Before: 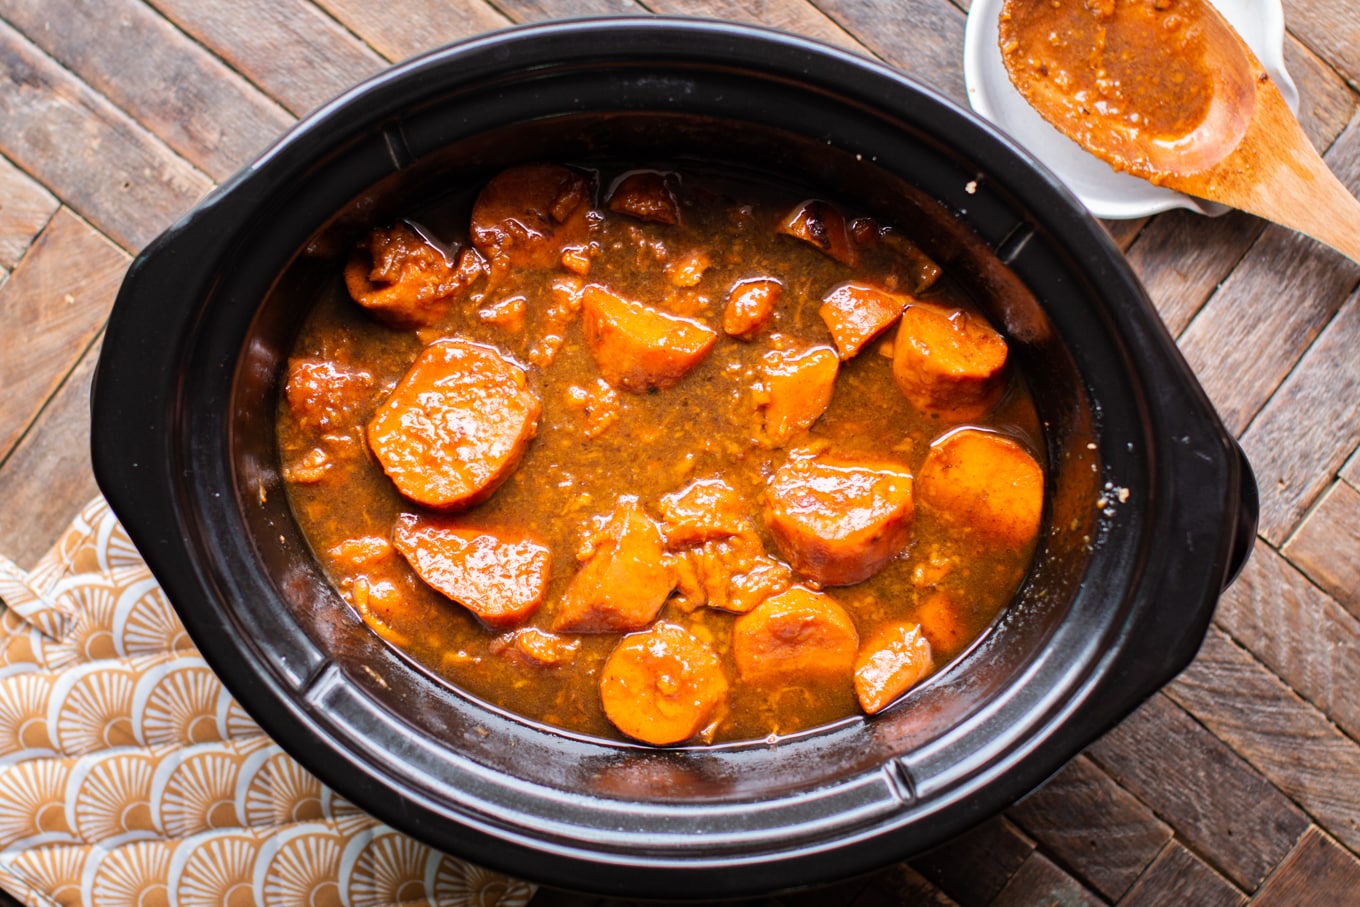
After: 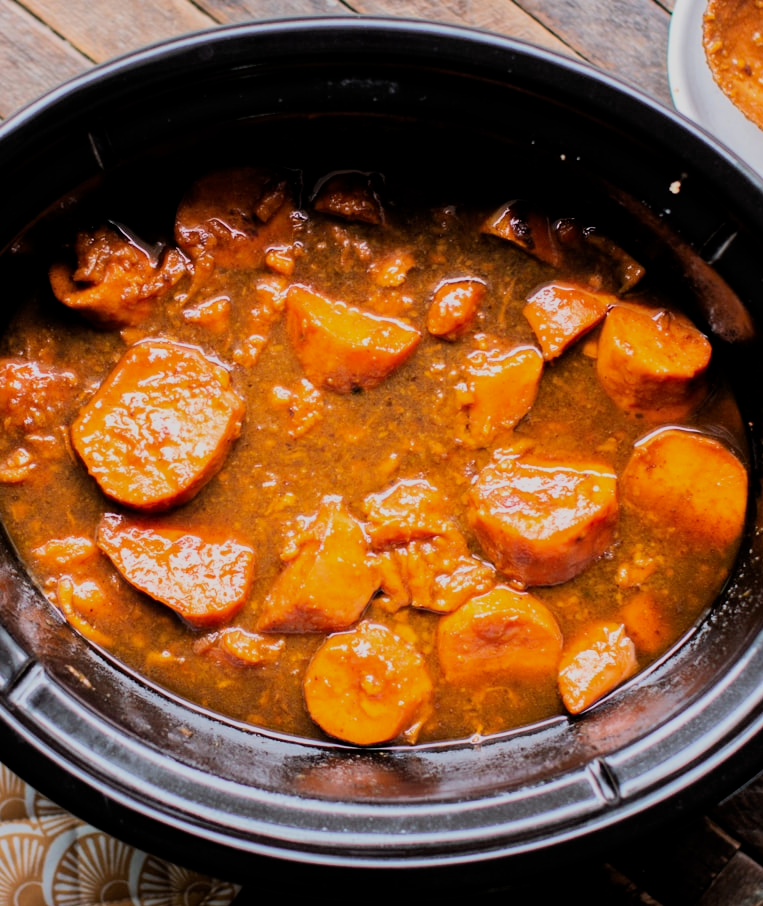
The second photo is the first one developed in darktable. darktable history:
filmic rgb: middle gray luminance 29.2%, black relative exposure -10.26 EV, white relative exposure 5.5 EV, target black luminance 0%, hardness 3.95, latitude 1.08%, contrast 1.12, highlights saturation mix 4.59%, shadows ↔ highlights balance 14.73%, color science v6 (2022)
crop: left 21.779%, right 22.087%, bottom 0.014%
